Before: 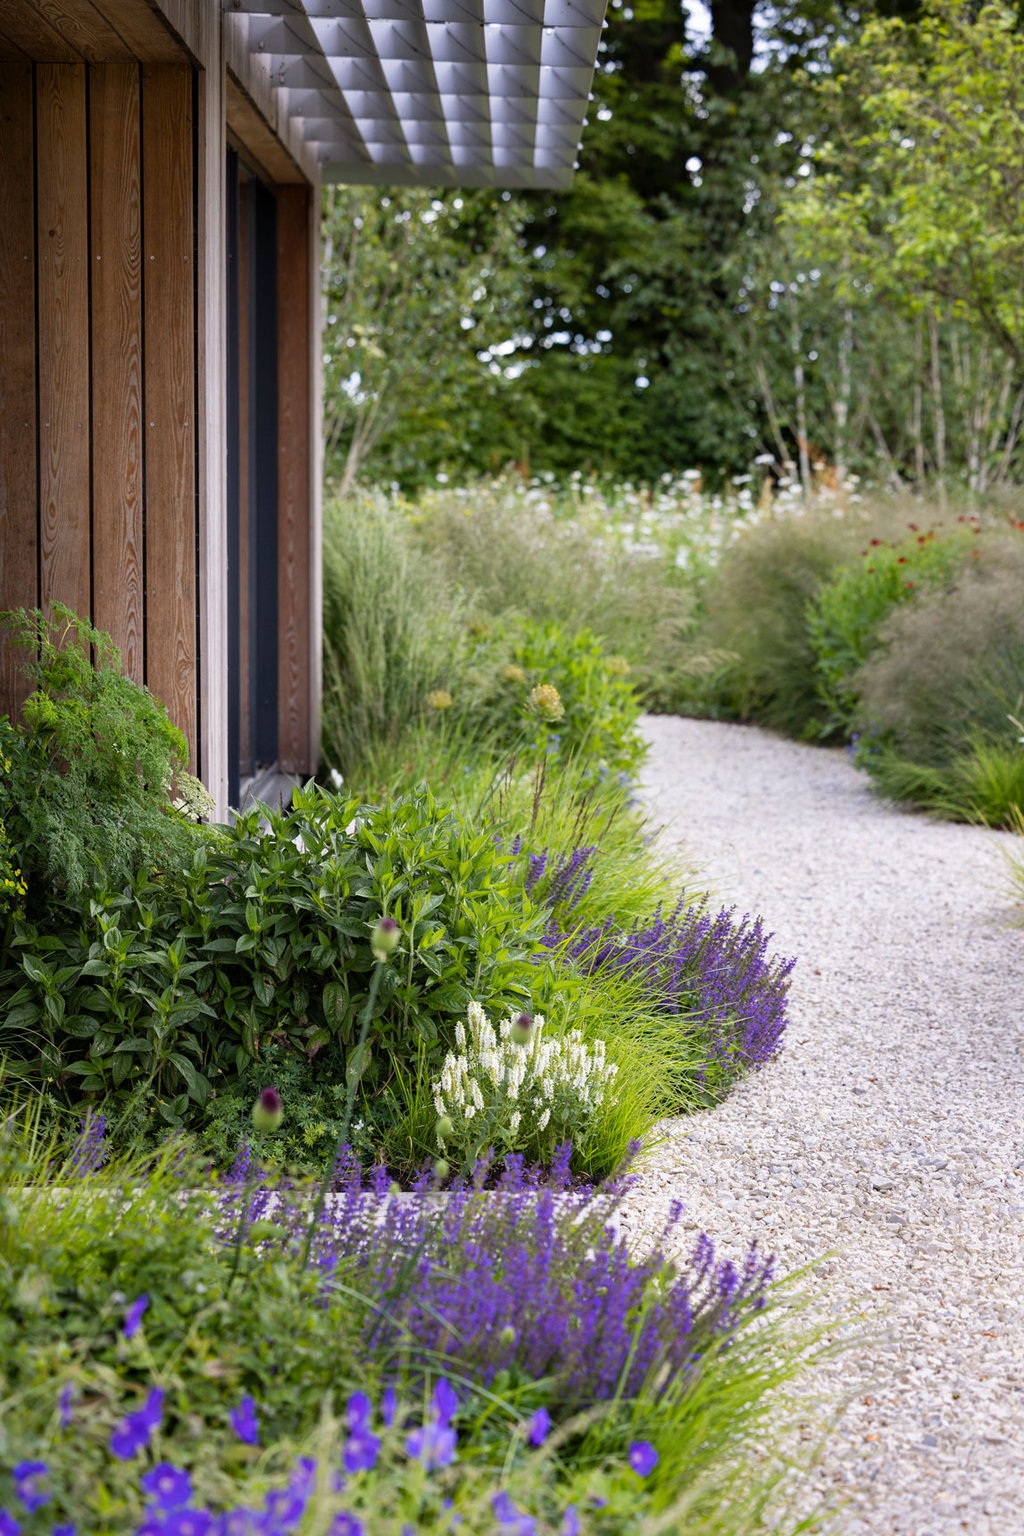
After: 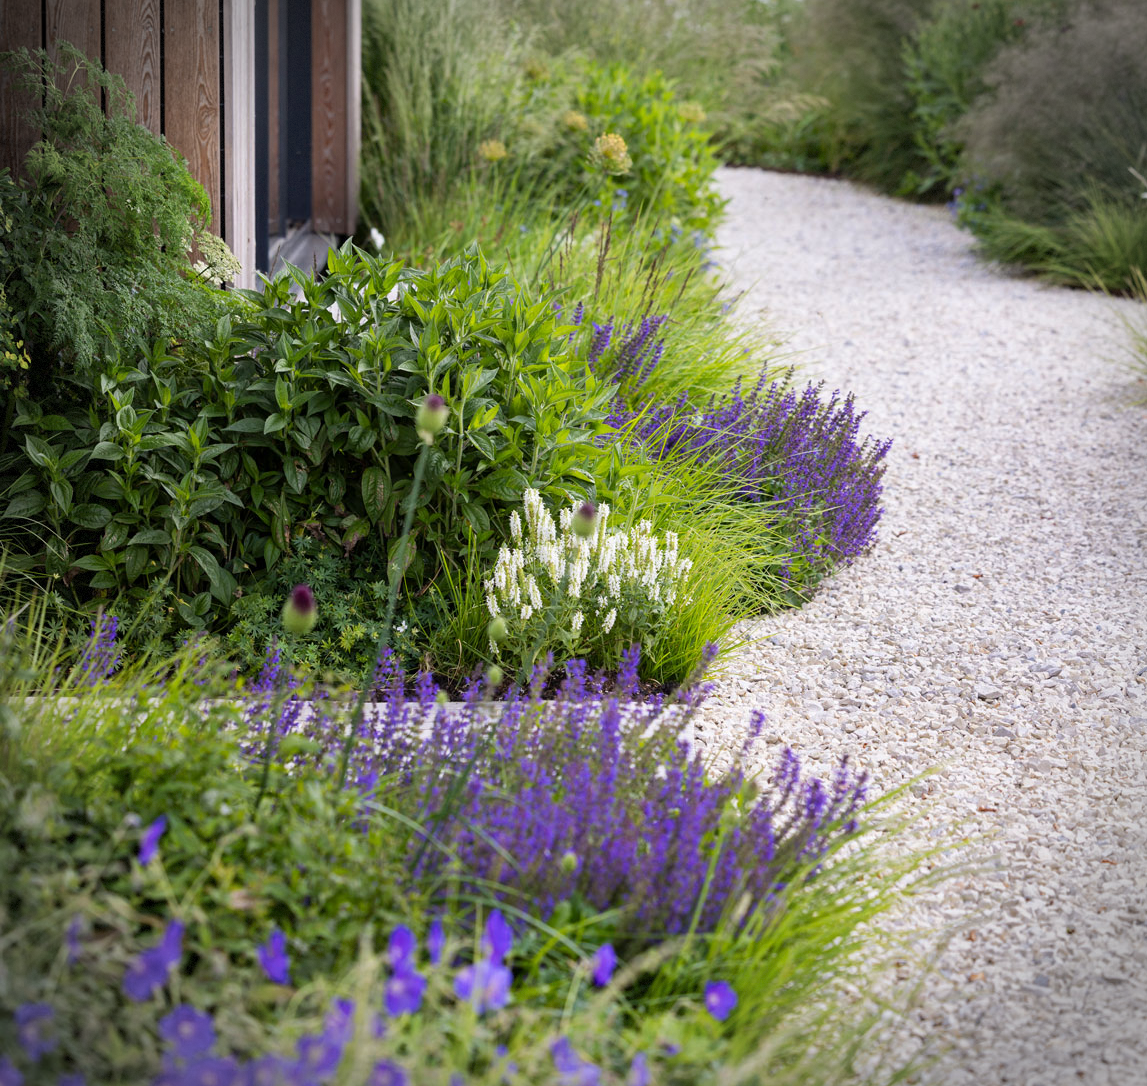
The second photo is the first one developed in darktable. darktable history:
vignetting: automatic ratio true, dithering 8-bit output
crop and rotate: top 36.856%
